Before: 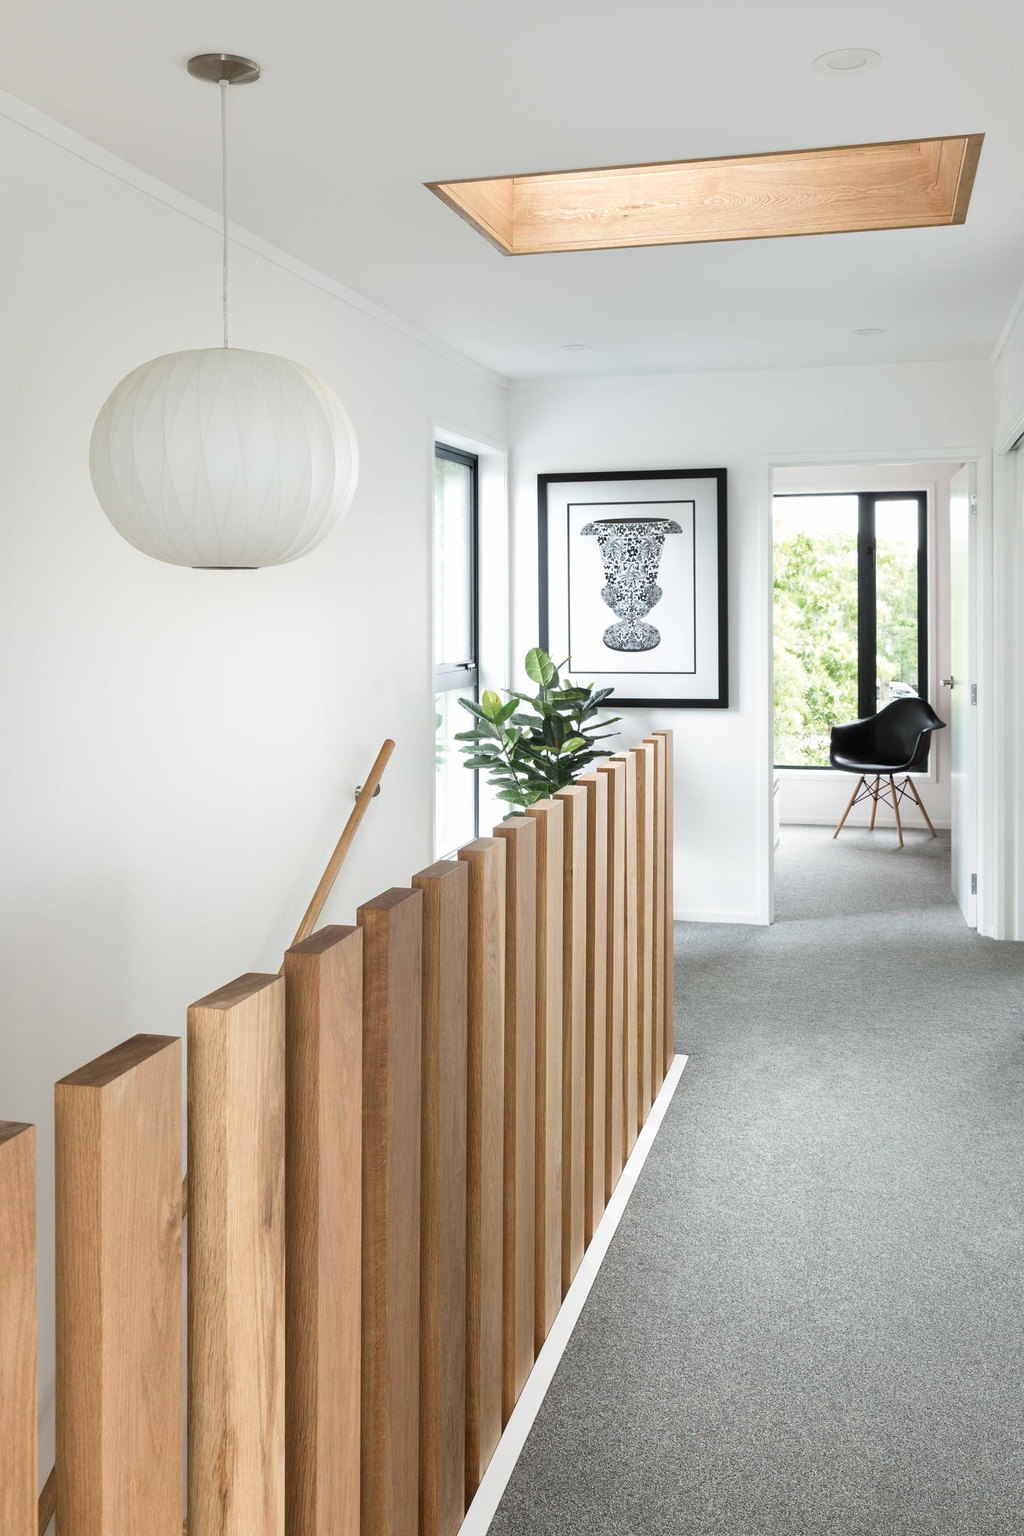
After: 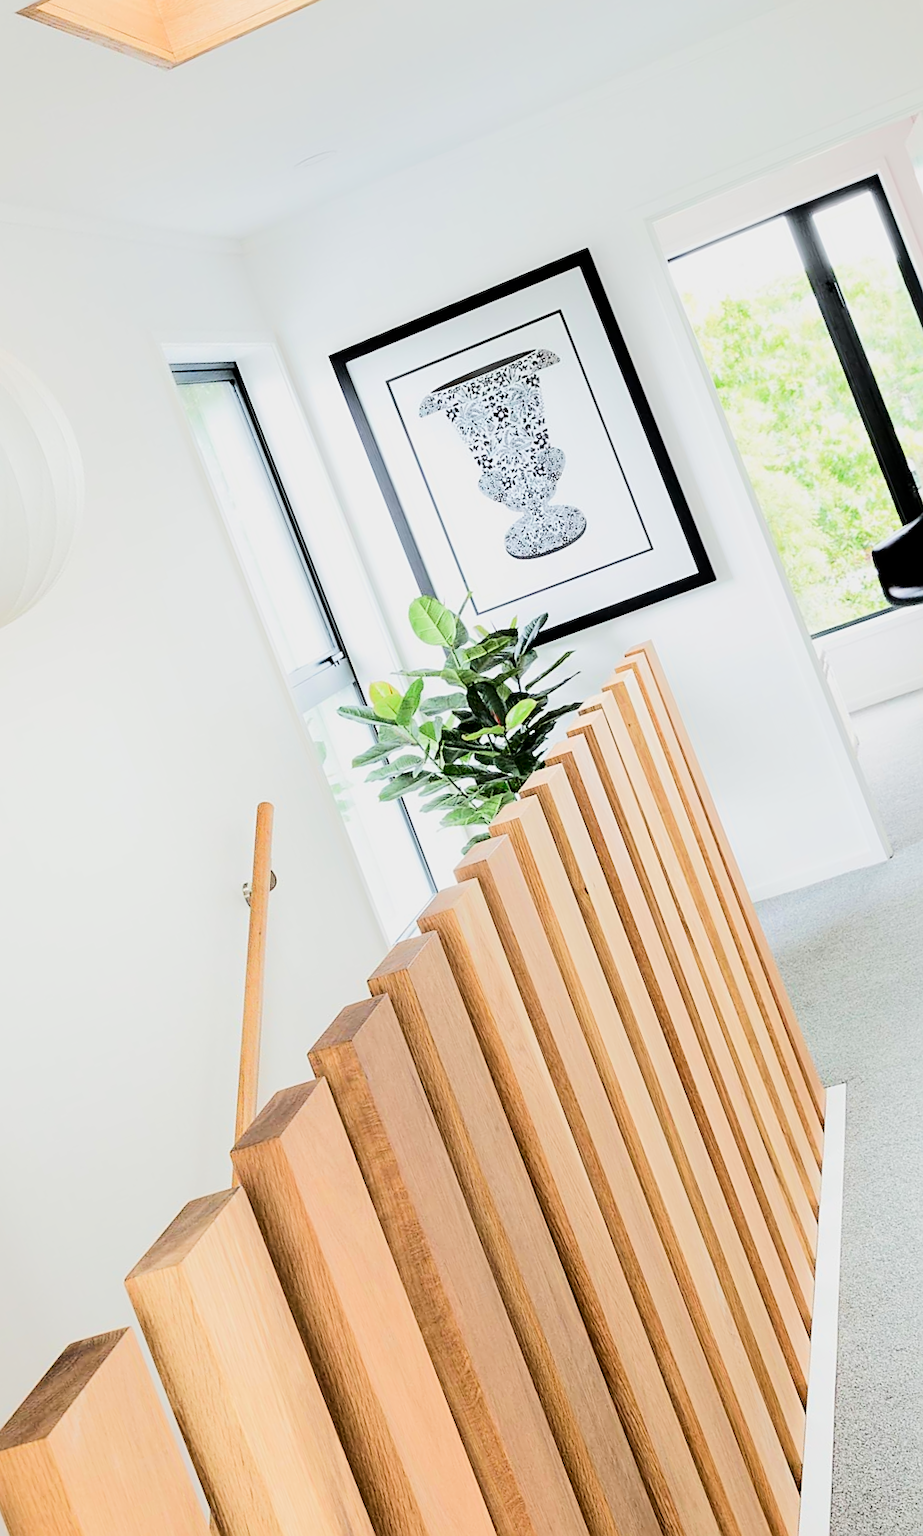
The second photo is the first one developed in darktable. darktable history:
sharpen: on, module defaults
contrast brightness saturation: contrast 0.214, brightness -0.103, saturation 0.212
filmic rgb: black relative exposure -7.77 EV, white relative exposure 4.38 EV, target black luminance 0%, hardness 3.76, latitude 50.67%, contrast 1.074, highlights saturation mix 8.56%, shadows ↔ highlights balance -0.283%
tone equalizer: -7 EV 0.152 EV, -6 EV 0.589 EV, -5 EV 1.11 EV, -4 EV 1.35 EV, -3 EV 1.13 EV, -2 EV 0.6 EV, -1 EV 0.165 EV, edges refinement/feathering 500, mask exposure compensation -1.57 EV, preserve details no
crop and rotate: angle 20.83°, left 6.807%, right 4.08%, bottom 1.18%
